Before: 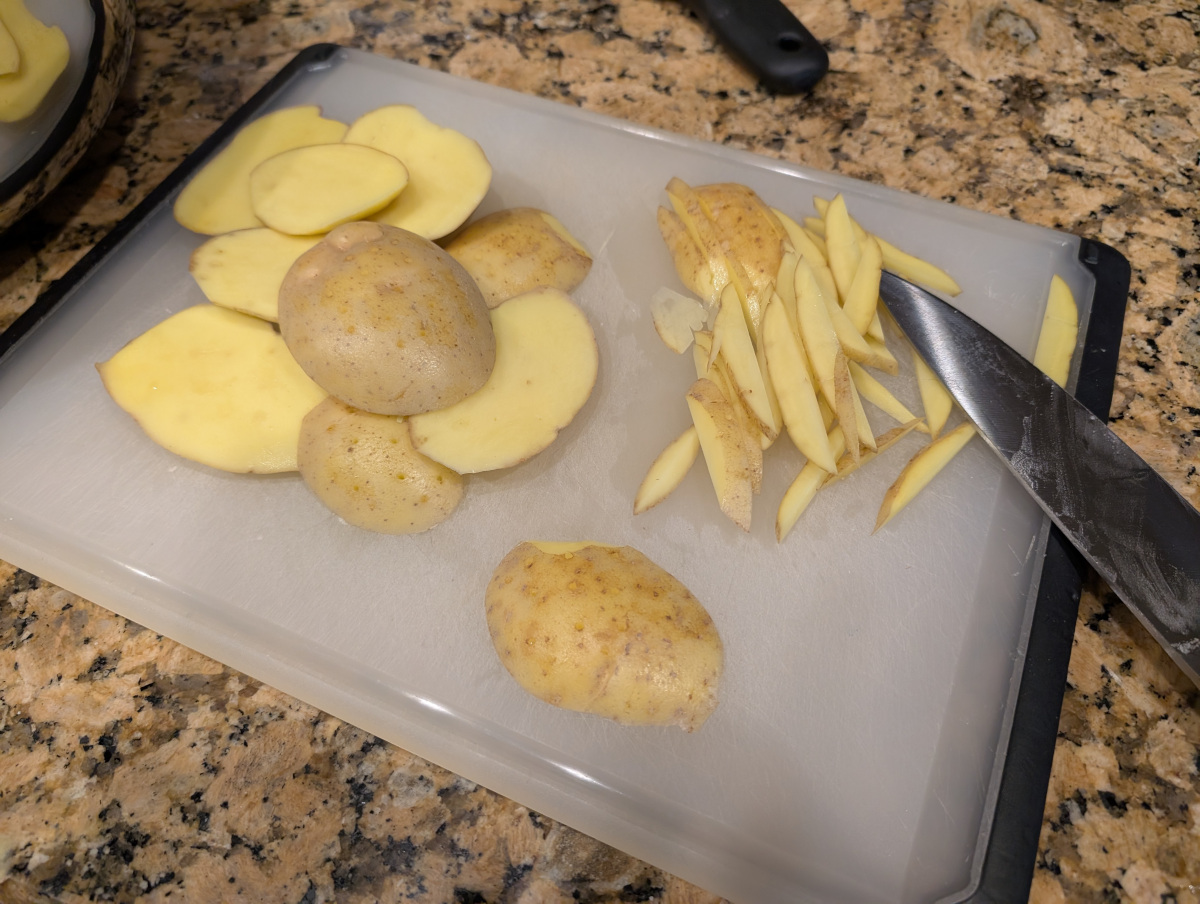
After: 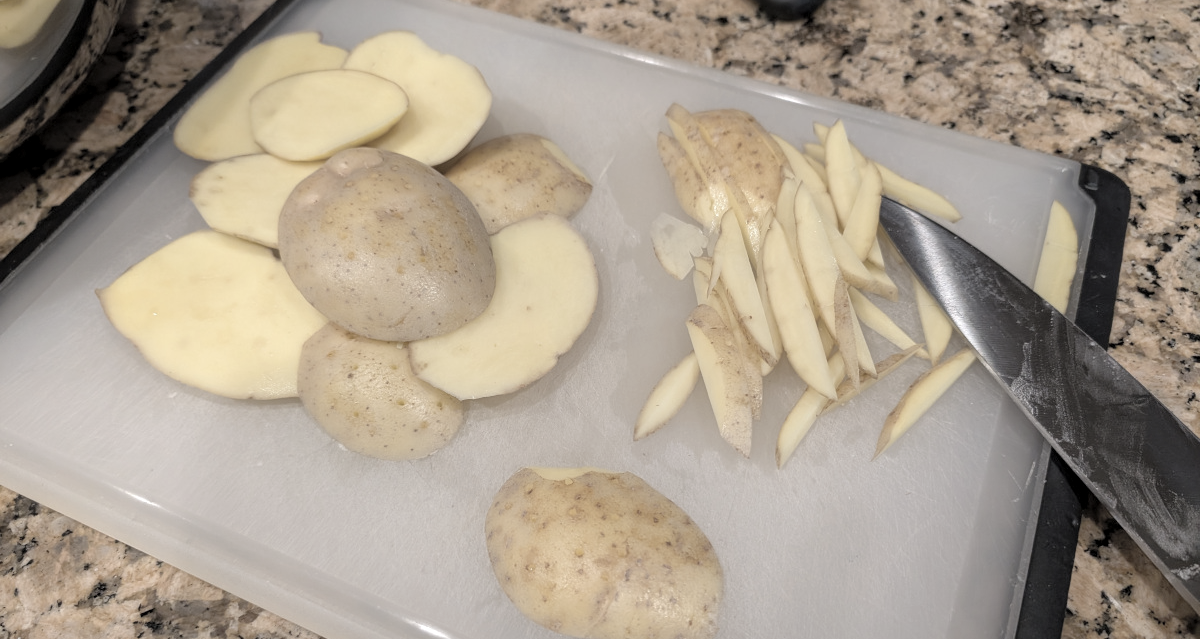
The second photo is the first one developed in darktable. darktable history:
base curve: curves: ch0 [(0, 0) (0.303, 0.277) (1, 1)]
crop and rotate: top 8.293%, bottom 20.996%
contrast brightness saturation: brightness 0.18, saturation -0.5
local contrast: on, module defaults
